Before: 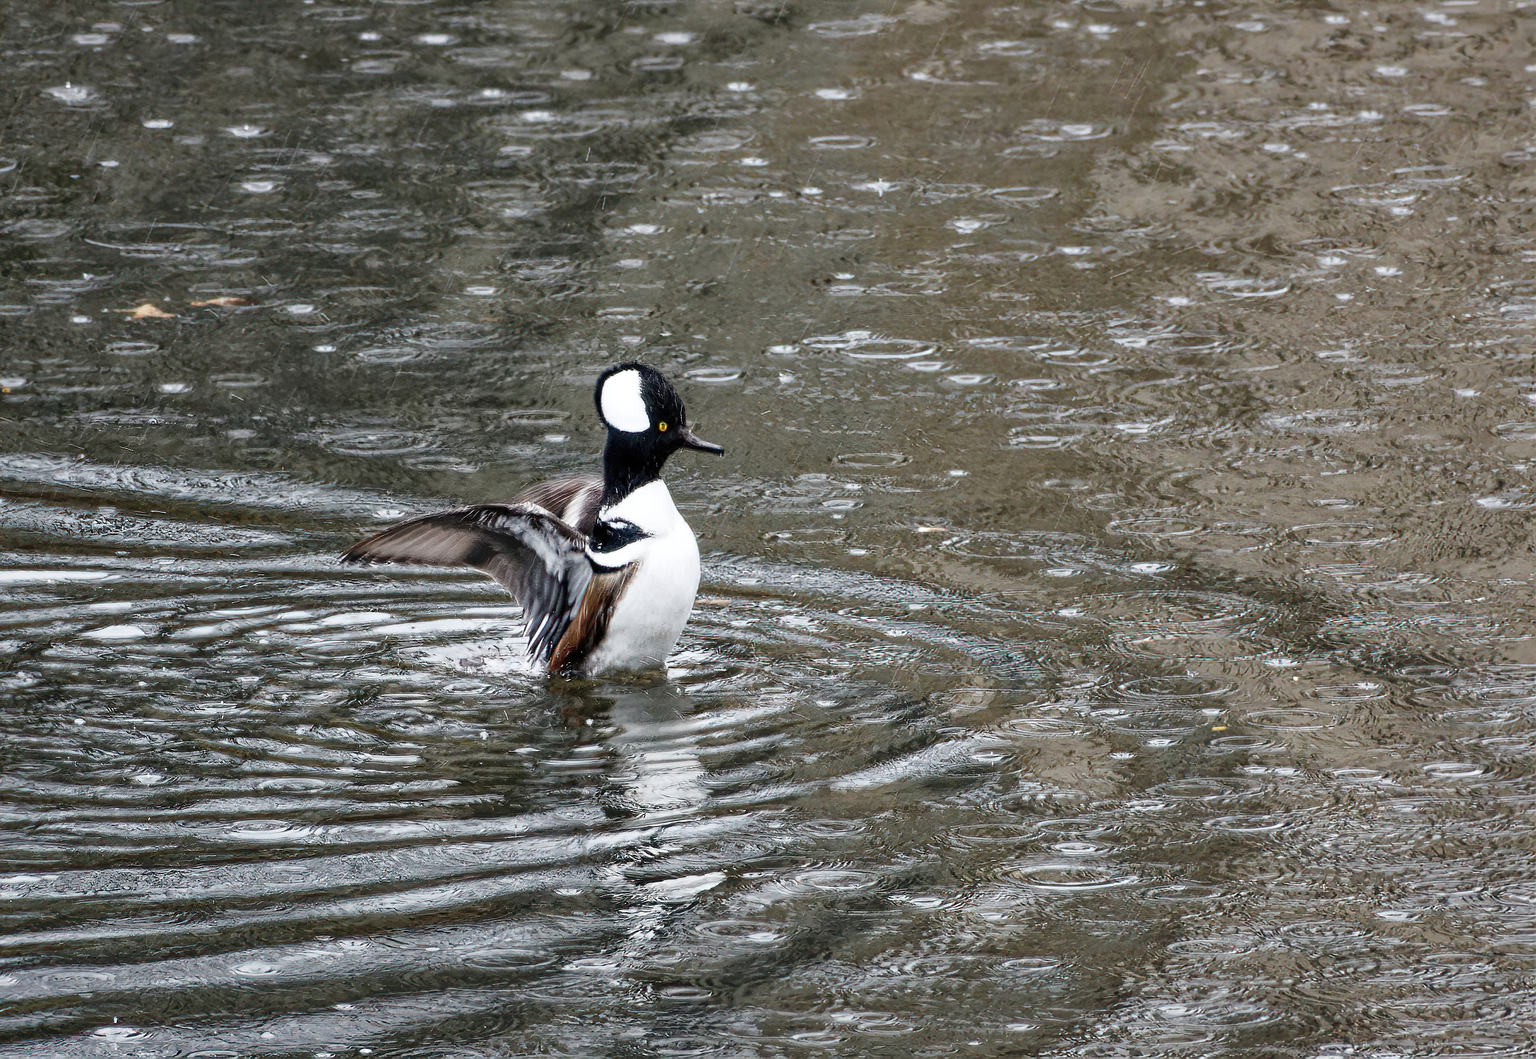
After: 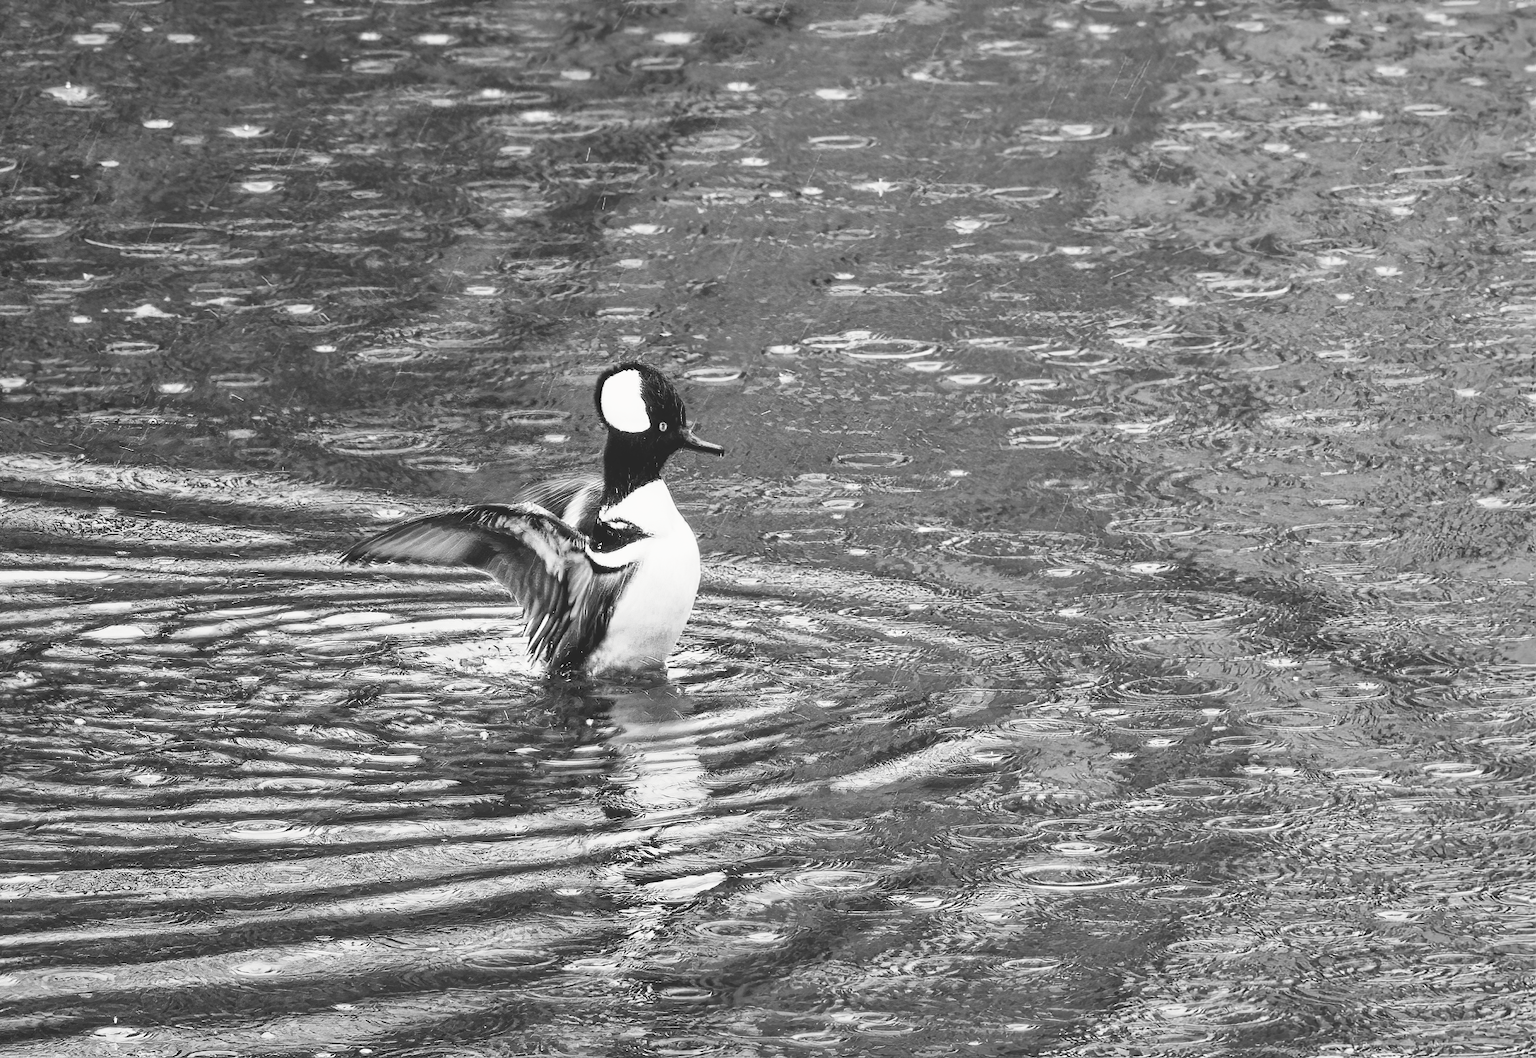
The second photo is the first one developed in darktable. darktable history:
tone curve: curves: ch0 [(0, 0) (0.003, 0.156) (0.011, 0.156) (0.025, 0.161) (0.044, 0.164) (0.069, 0.178) (0.1, 0.201) (0.136, 0.229) (0.177, 0.263) (0.224, 0.301) (0.277, 0.355) (0.335, 0.415) (0.399, 0.48) (0.468, 0.561) (0.543, 0.647) (0.623, 0.735) (0.709, 0.819) (0.801, 0.893) (0.898, 0.953) (1, 1)], preserve colors none
color look up table: target L [90.24, 85.63, 81.33, 81.33, 57.87, 58.64, 52.01, 38.24, 21.25, 200.91, 93.05, 85.98, 83.12, 80.97, 76.25, 70.73, 63.98, 57.48, 49.24, 39.49, 32.75, 31.03, 30.3, 11.76, 85.63, 76.61, 77.34, 83.84, 71.84, 62.46, 65.11, 59.92, 83.12, 64.74, 55.15, 58.38, 78.8, 42.1, 47.24, 30.3, 46.43, 21.25, 5.464, 88.82, 86.7, 82.41, 63.22, 35.72, 30.59], target a [-0.003, 0 ×9, -0.1, -0.001, -0.001, -0.002, 0, -0.002, 0 ×10, -0.001, -0.003, 0, 0, 0, 0.001, -0.001, 0, 0, 0.001, -0.001, 0.001, 0 ×4, -0.001, -0.003, -0.003, -0.002, 0, 0, 0], target b [0.025, 0.002 ×4, -0.003, 0.002, 0.002, 0.002, -0.001, 1.233, 0.002, 0.003, 0.024, 0.002, 0.023, 0.003, 0.003, 0.002 ×4, -0.002, 0.003, 0.002, 0.002, 0.003, 0.025, 0.003, 0.003, 0.003, -0.004, 0.003, 0.003, 0.003, -0.004, 0.003, -0.003, -0.003, -0.002, 0.002, 0.002, 0.008, 0.025, 0.025, 0.024, -0.004, -0.002, -0.002], num patches 49
